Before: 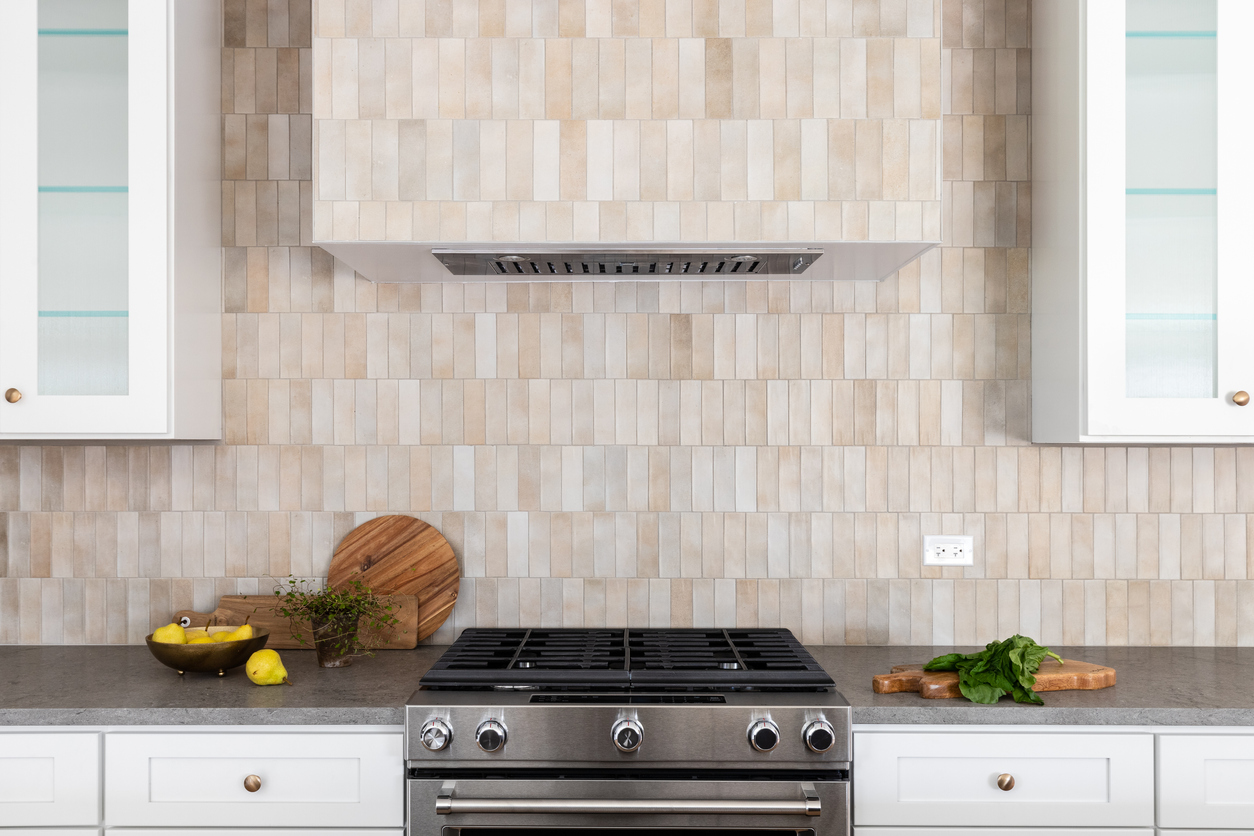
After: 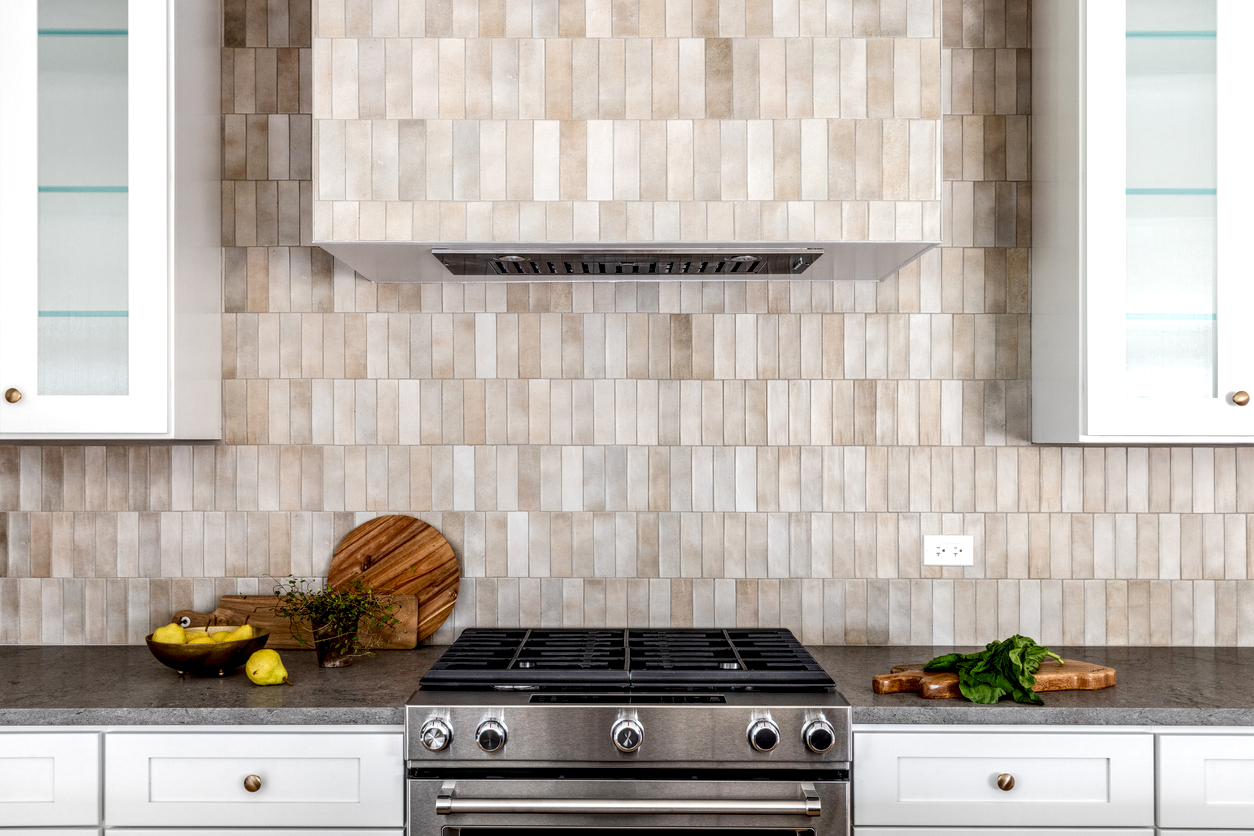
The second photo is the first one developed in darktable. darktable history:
local contrast: highlights 0%, shadows 0%, detail 182%
color balance rgb: perceptual saturation grading › global saturation 20%, perceptual saturation grading › highlights -25%, perceptual saturation grading › shadows 25%
